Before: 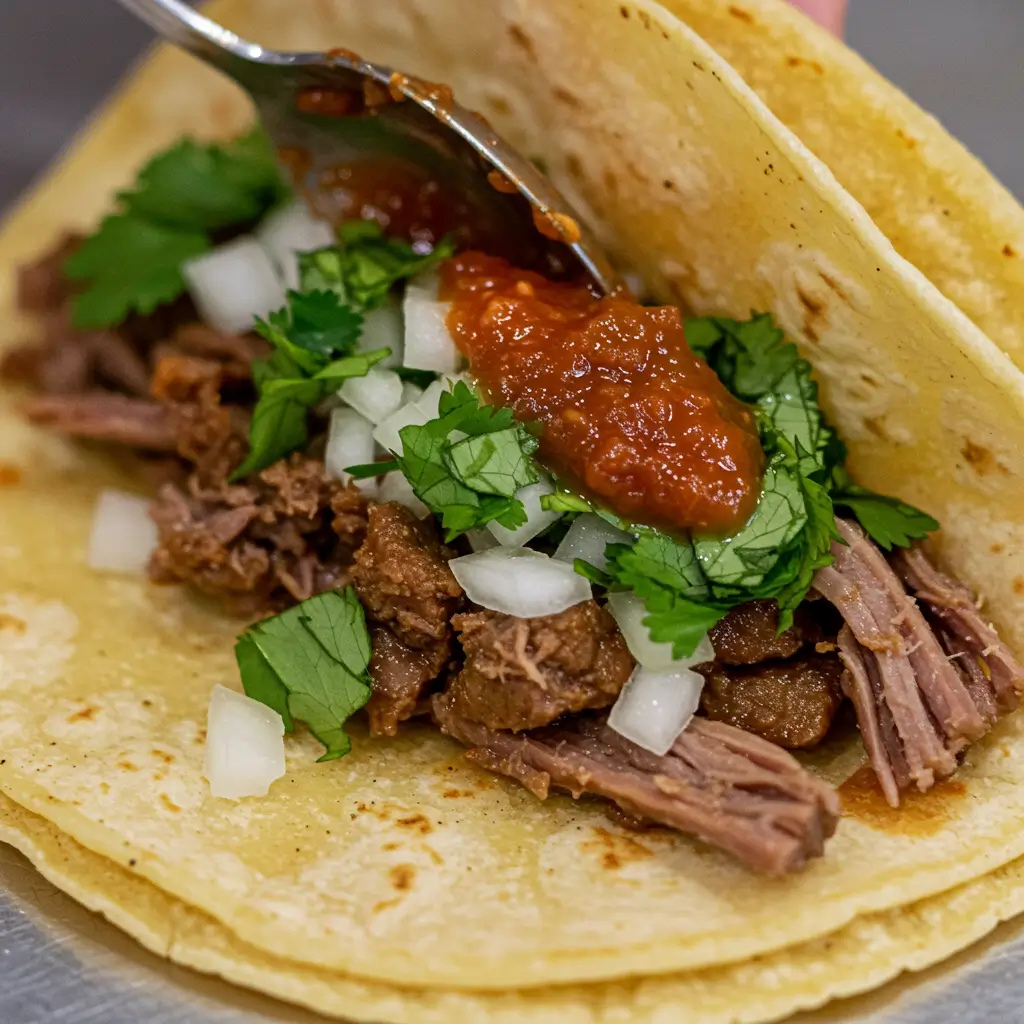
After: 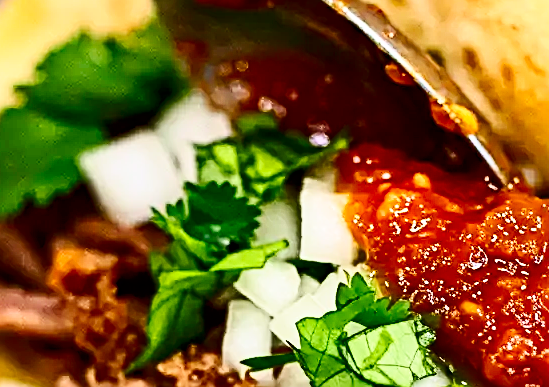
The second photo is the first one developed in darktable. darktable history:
sharpen: radius 2.584, amount 0.688
crop: left 10.121%, top 10.631%, right 36.218%, bottom 51.526%
base curve: curves: ch0 [(0, 0) (0.005, 0.002) (0.15, 0.3) (0.4, 0.7) (0.75, 0.95) (1, 1)], preserve colors none
contrast brightness saturation: contrast 0.4, brightness 0.05, saturation 0.25
